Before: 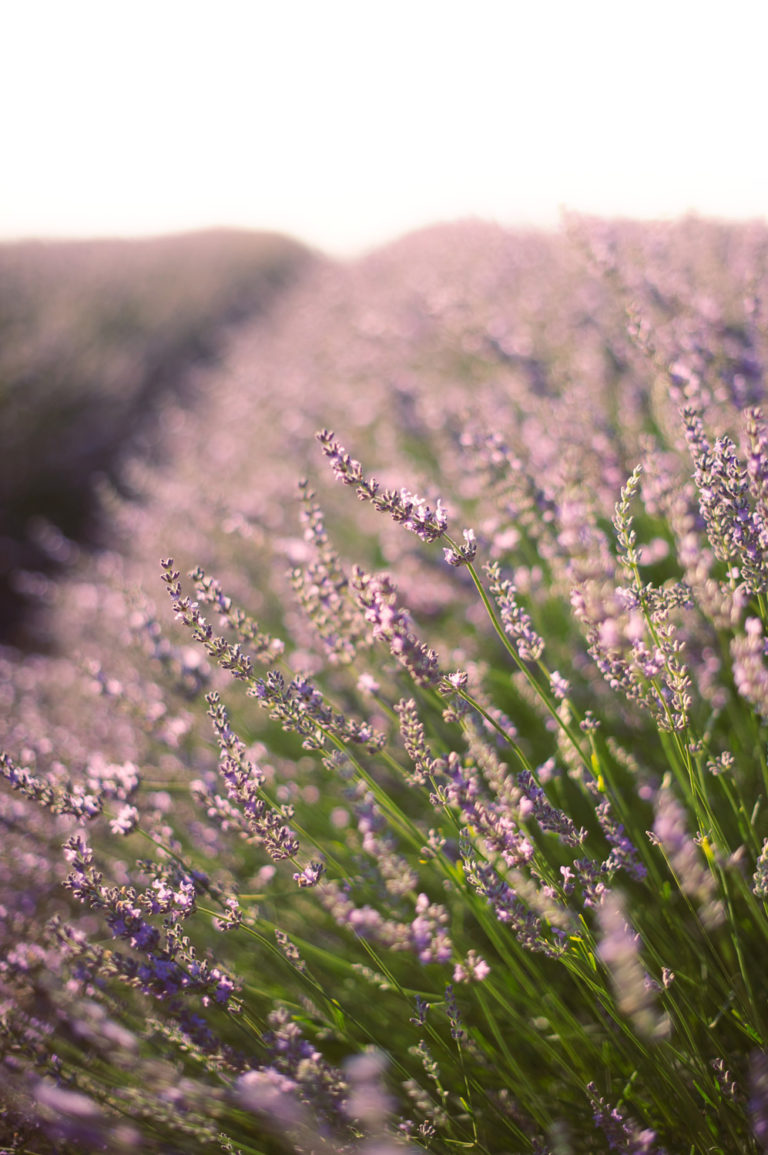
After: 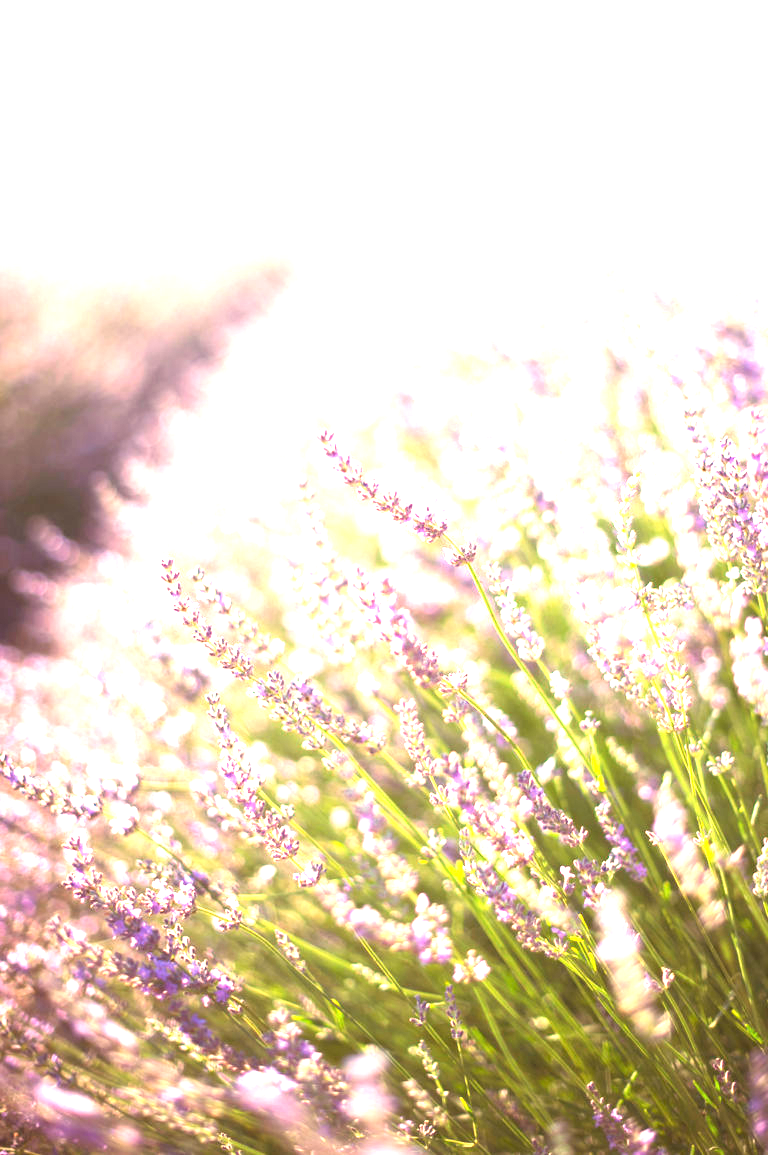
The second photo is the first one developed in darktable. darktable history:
white balance: red 1.127, blue 0.943
exposure: black level correction 0, exposure 2.138 EV, compensate exposure bias true, compensate highlight preservation false
